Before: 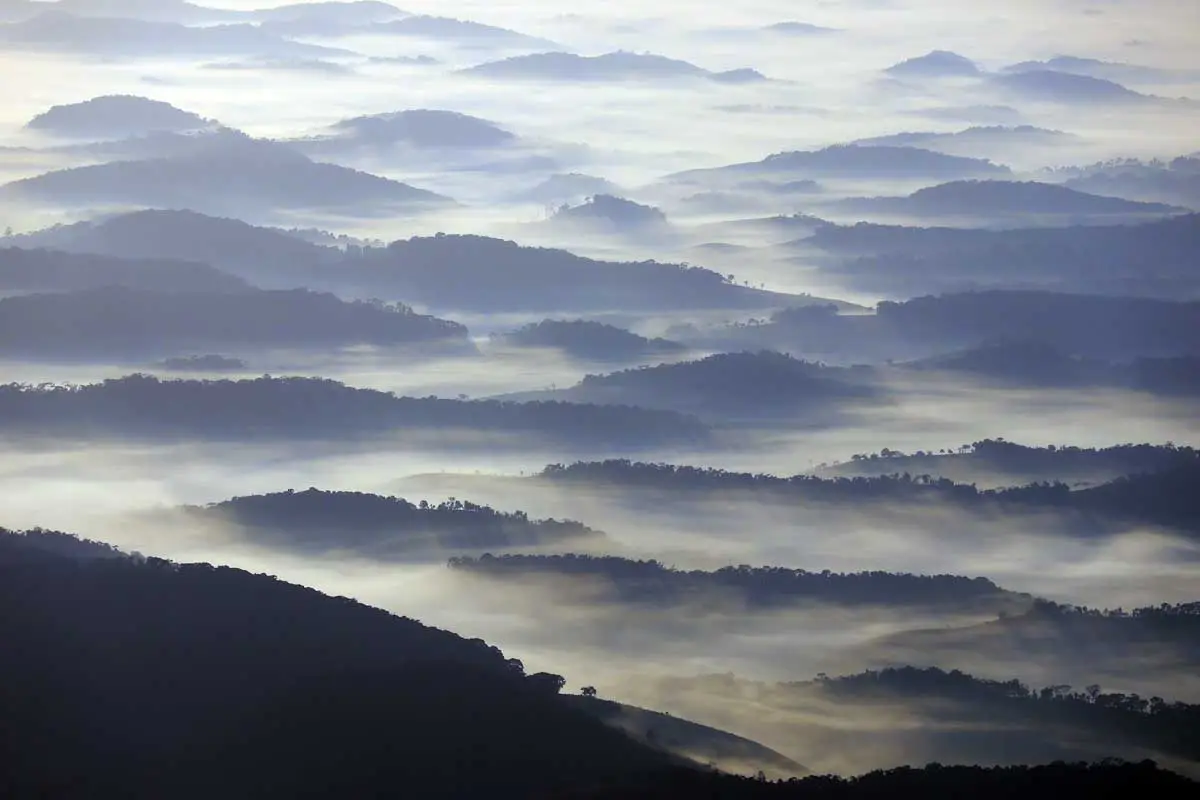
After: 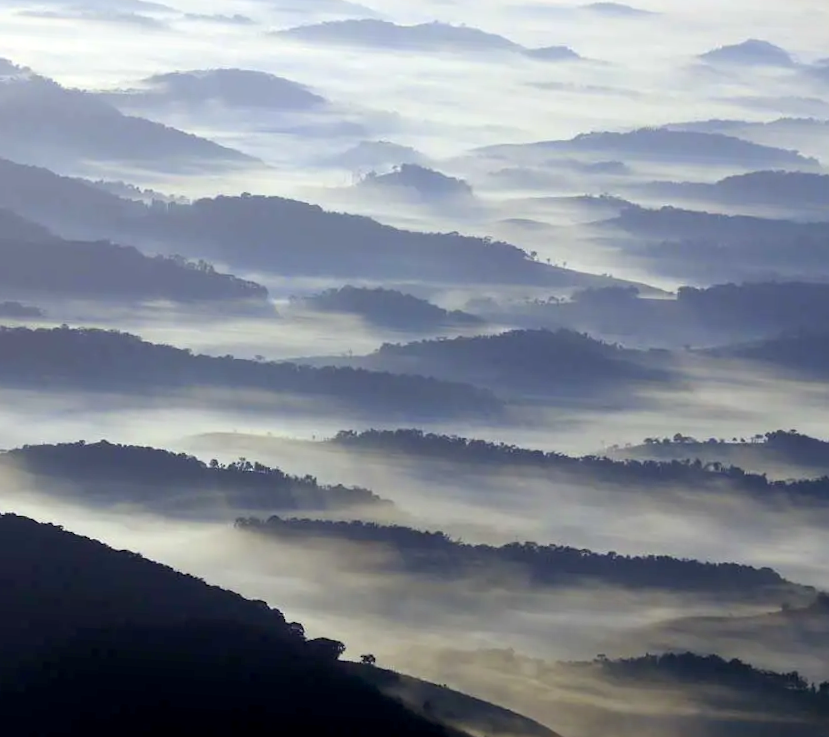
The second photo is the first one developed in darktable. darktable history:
crop and rotate: angle -3.27°, left 14.277%, top 0.028%, right 10.766%, bottom 0.028%
exposure: black level correction 0.009, exposure 0.014 EV, compensate highlight preservation false
